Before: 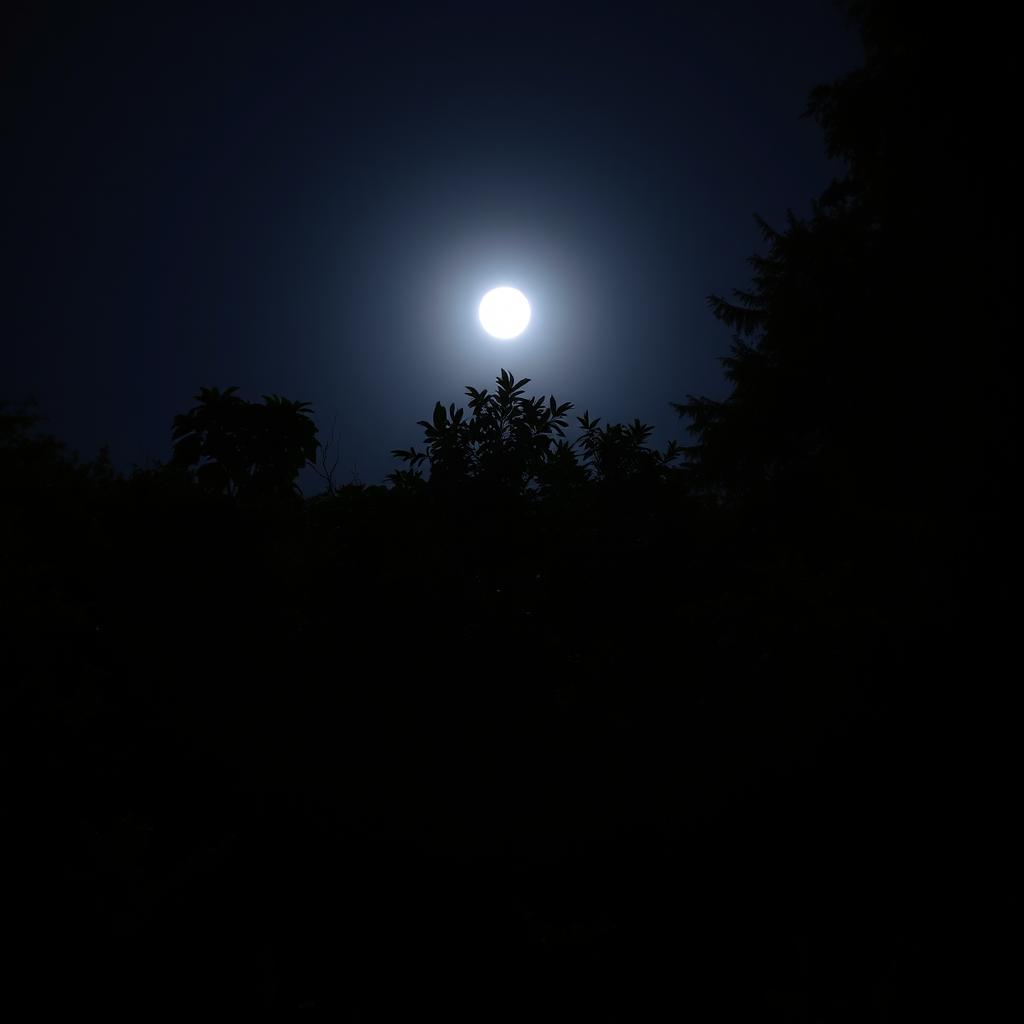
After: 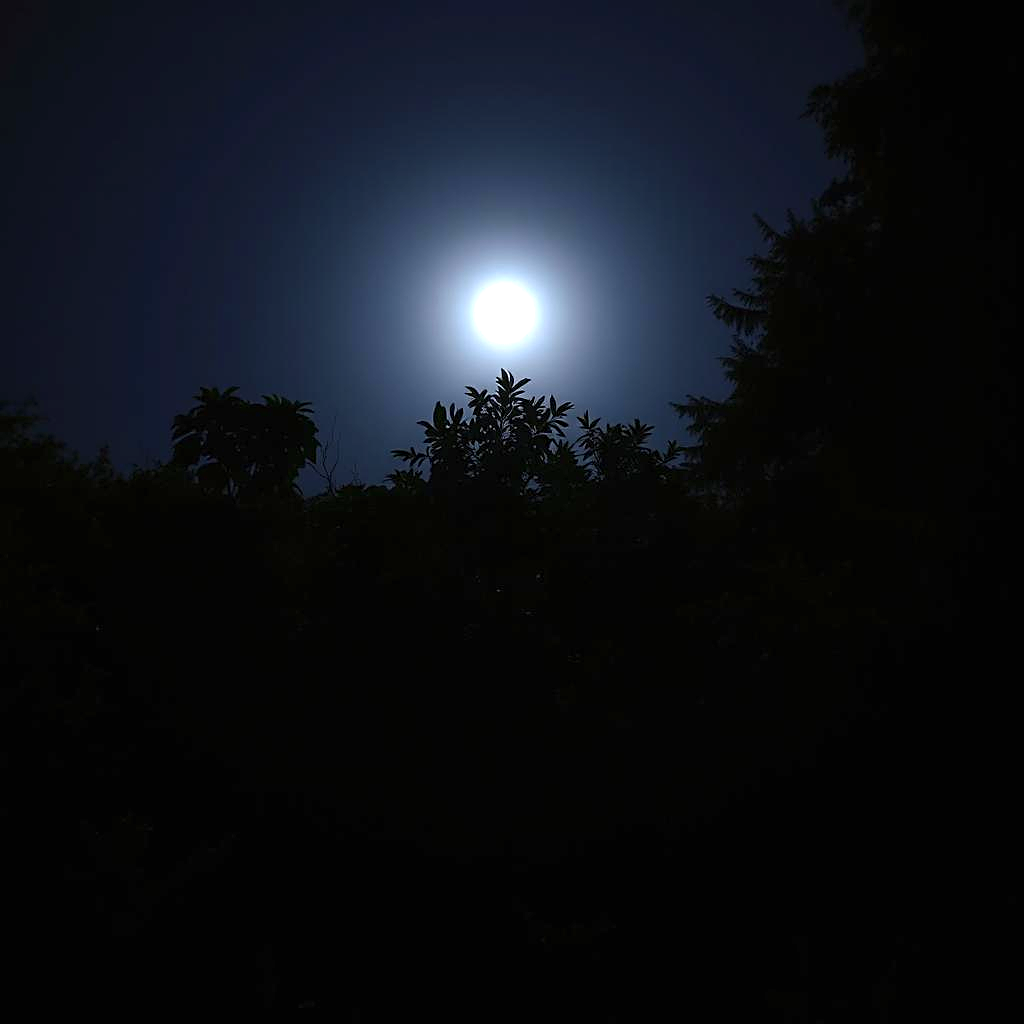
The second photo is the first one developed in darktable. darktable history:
sharpen: on, module defaults
exposure: black level correction 0, exposure 1 EV, compensate exposure bias true, compensate highlight preservation false
